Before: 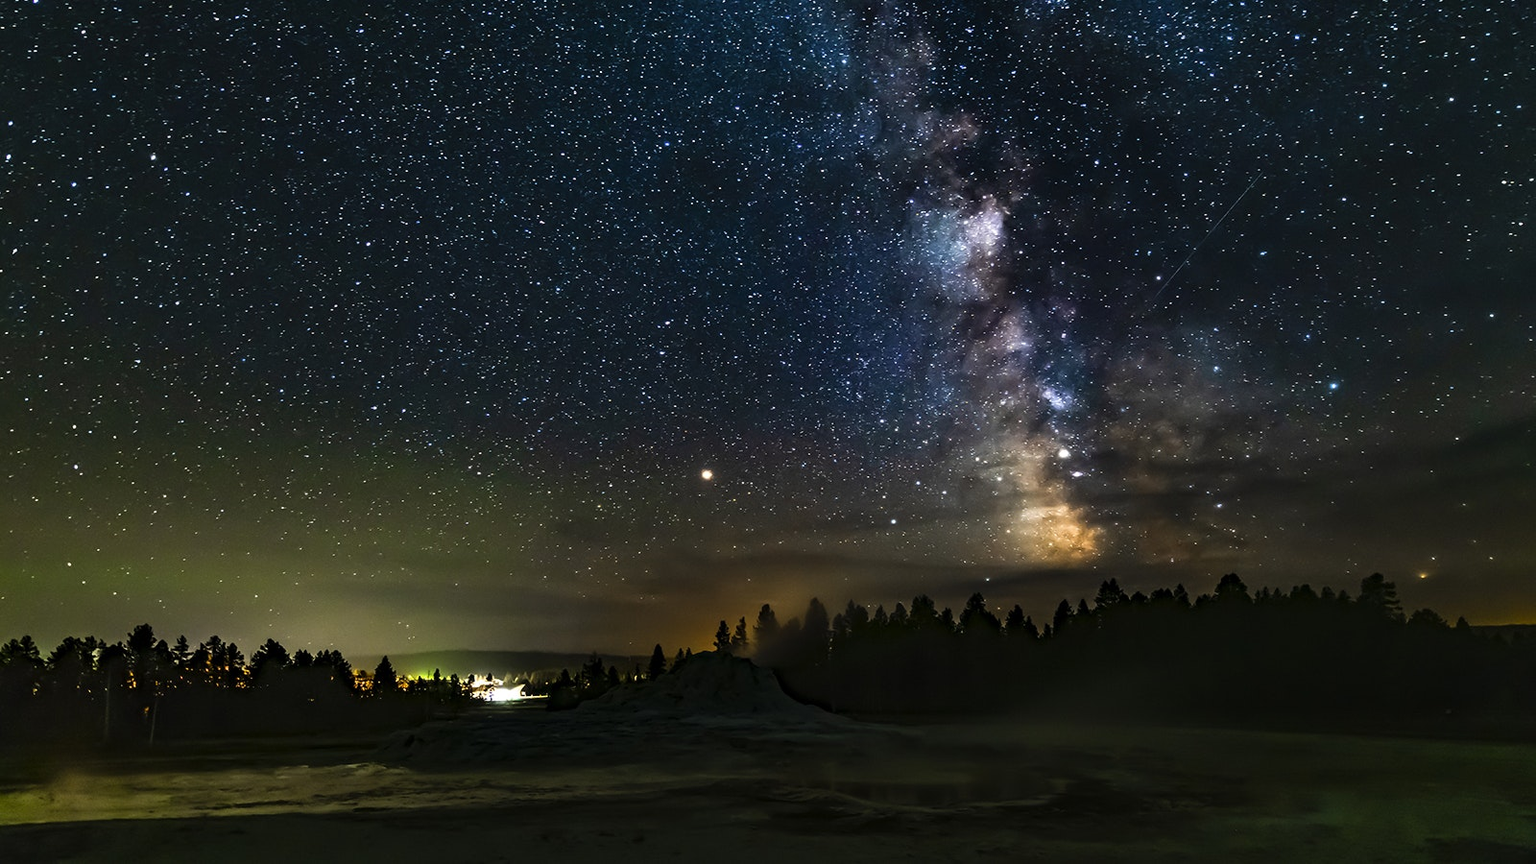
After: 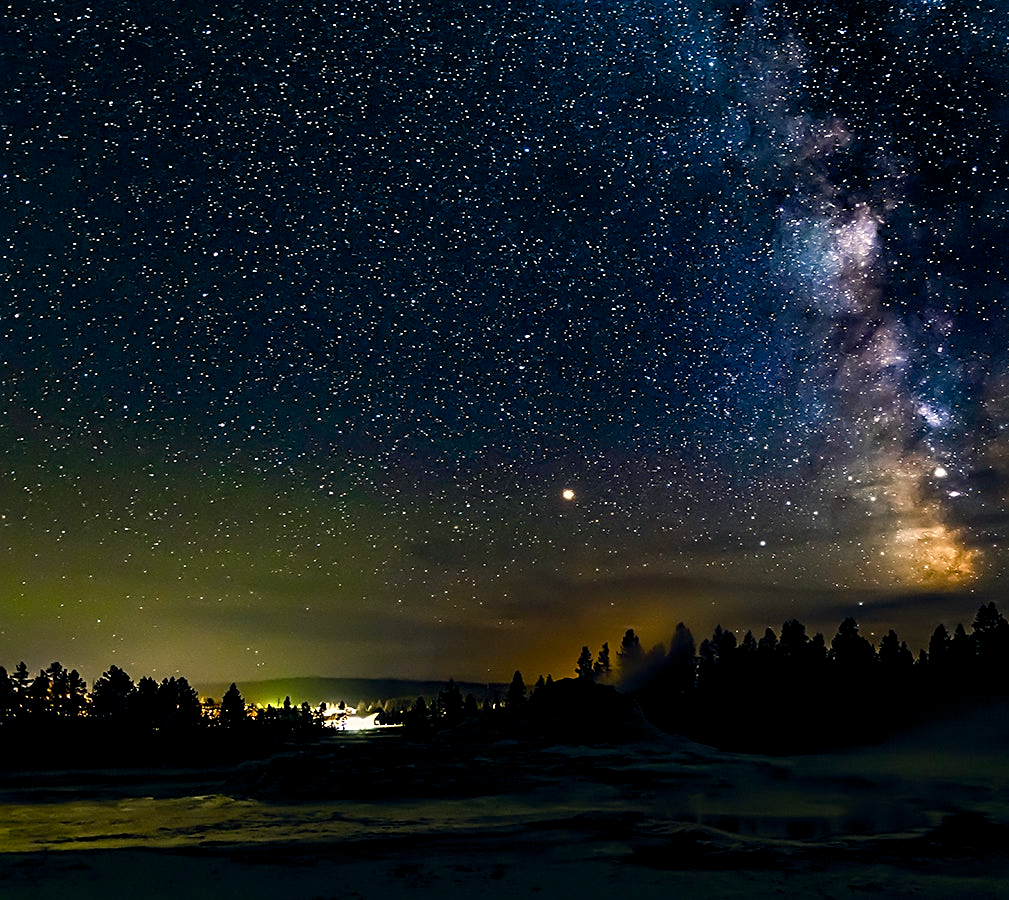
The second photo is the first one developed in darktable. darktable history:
exposure: black level correction 0.005, exposure 0.003 EV, compensate highlight preservation false
sharpen: on, module defaults
crop: left 10.53%, right 26.365%
color balance rgb: highlights gain › chroma 3.271%, highlights gain › hue 56.42°, global offset › chroma 0.064%, global offset › hue 254.11°, perceptual saturation grading › global saturation 20%, perceptual saturation grading › highlights -25.528%, perceptual saturation grading › shadows 24.009%, global vibrance 20%
